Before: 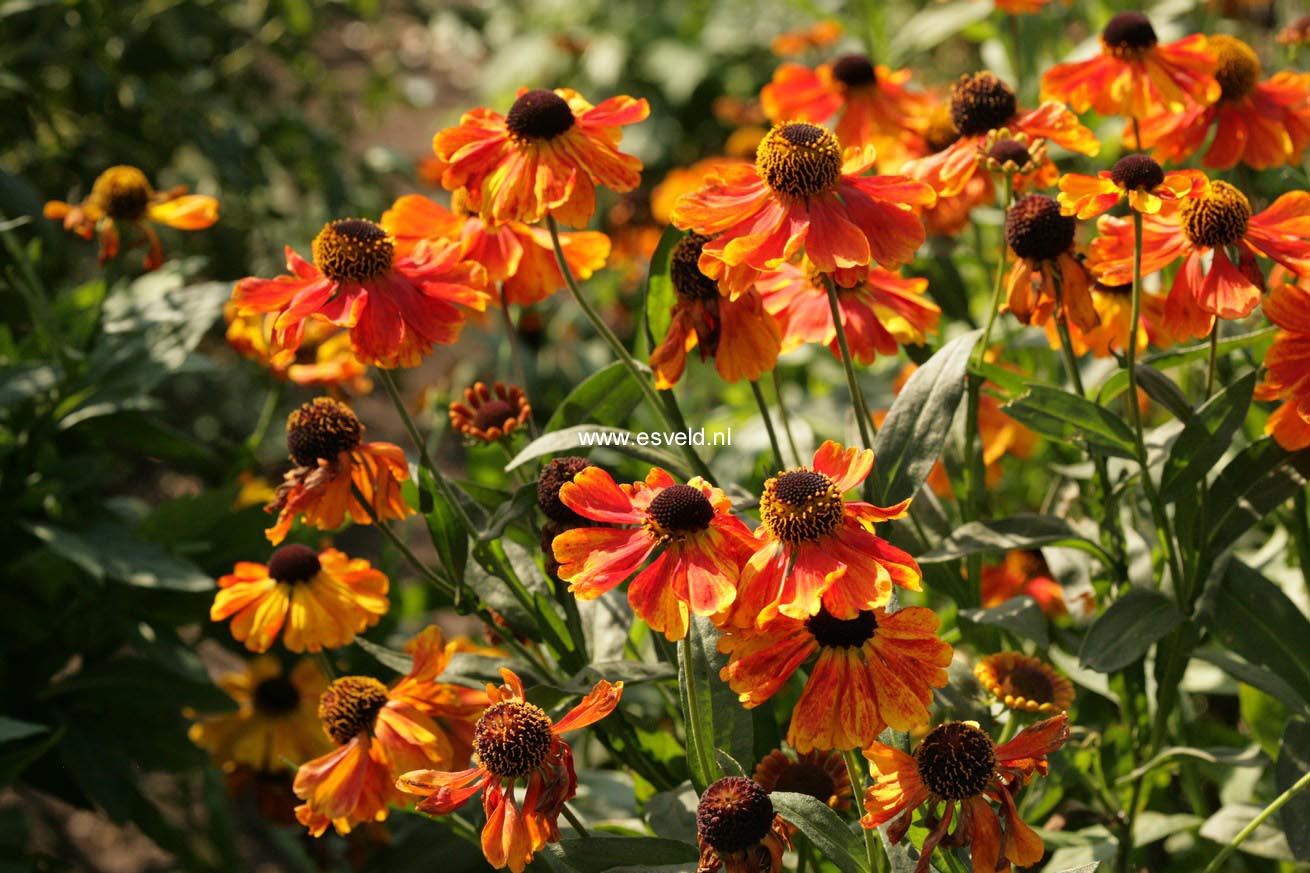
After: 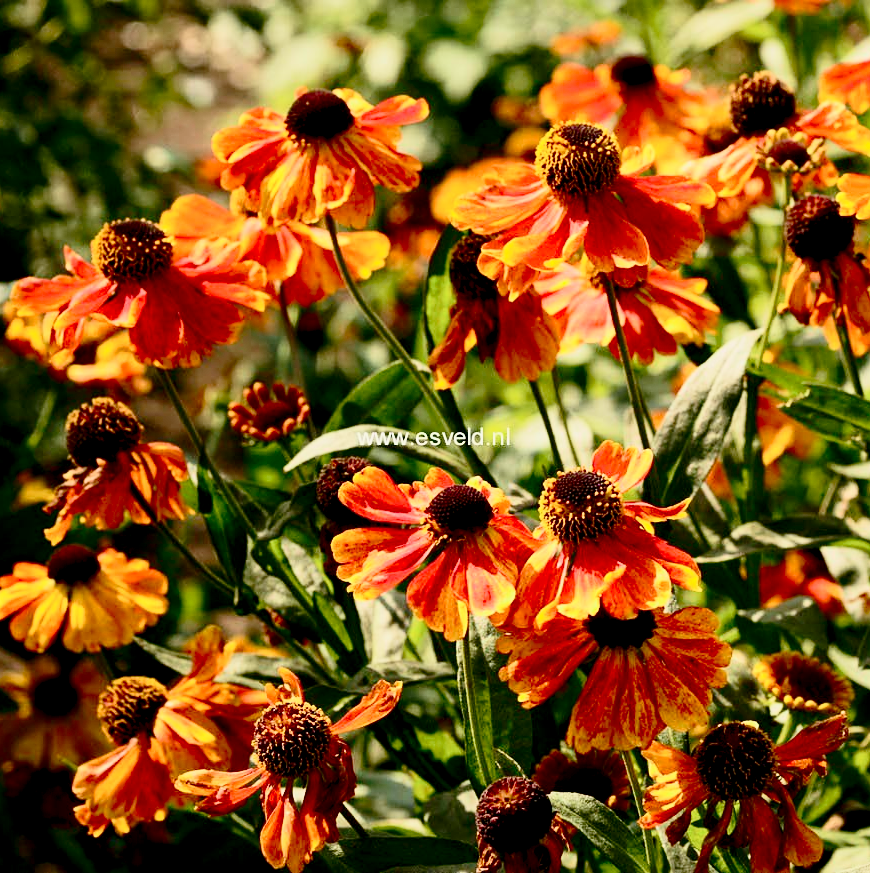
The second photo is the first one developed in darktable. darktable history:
sharpen: amount 0.21
velvia: on, module defaults
contrast brightness saturation: contrast 0.406, brightness 0.043, saturation 0.253
tone curve: curves: ch0 [(0.047, 0) (0.292, 0.352) (0.657, 0.678) (1, 0.958)], preserve colors none
crop: left 16.892%, right 16.687%
